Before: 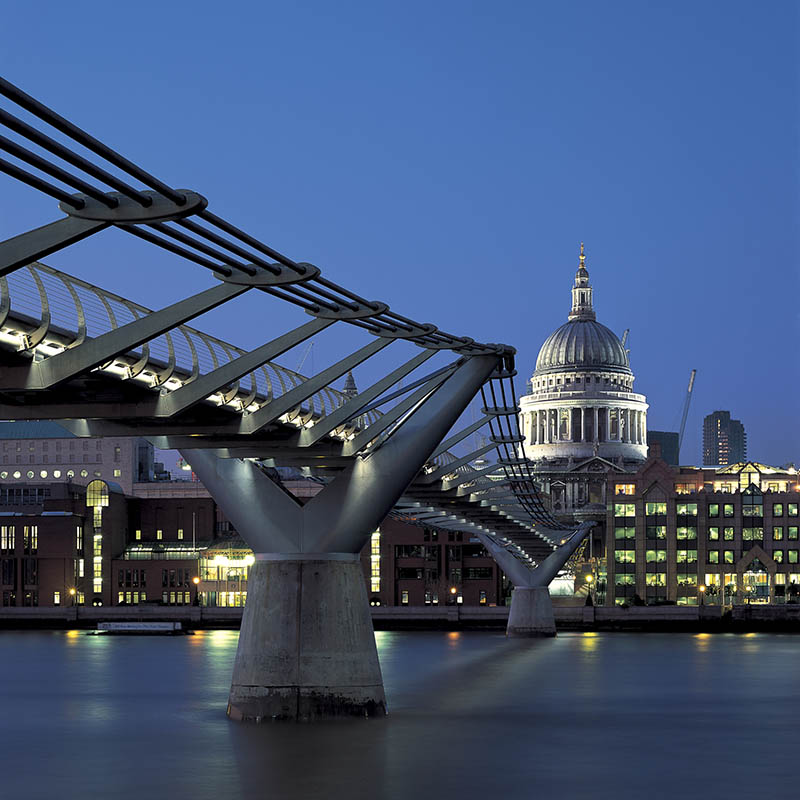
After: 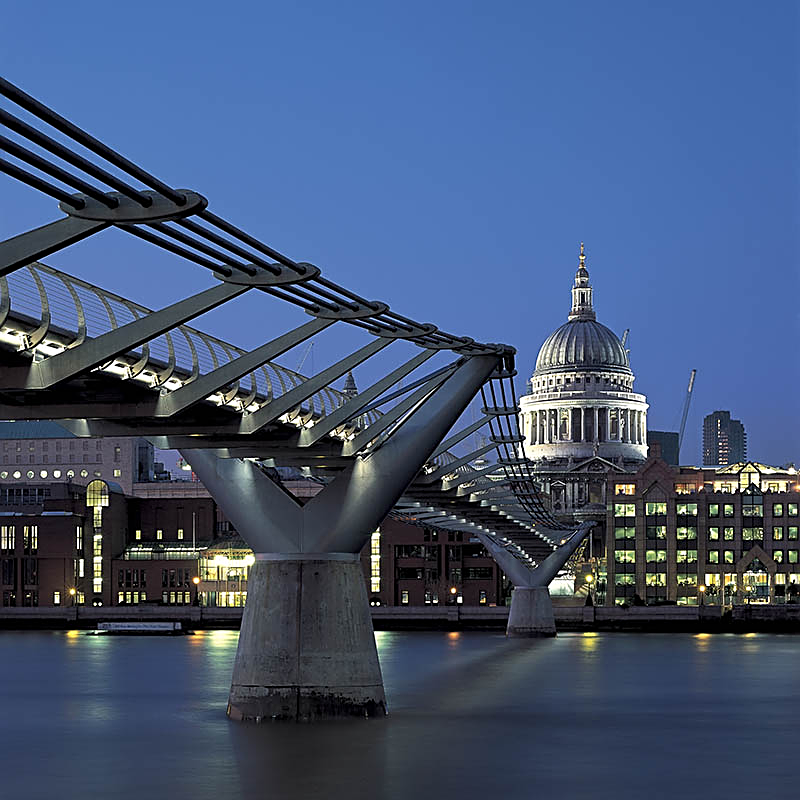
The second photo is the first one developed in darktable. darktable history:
sharpen: amount 0.598
